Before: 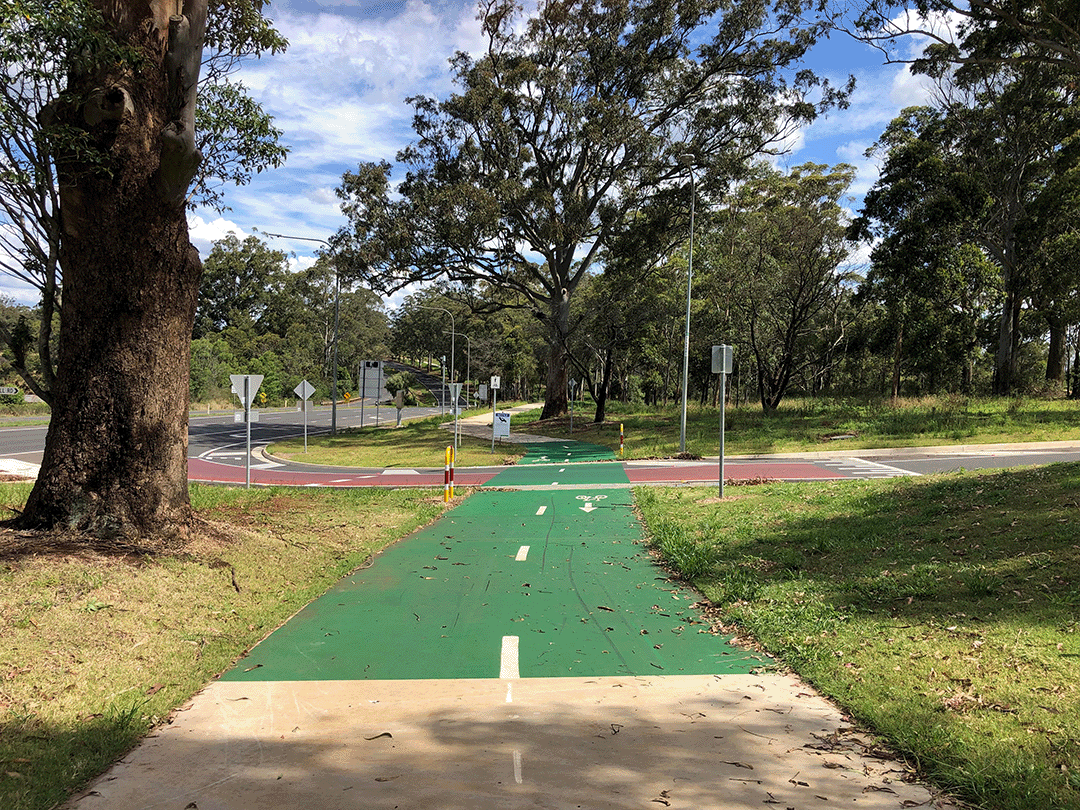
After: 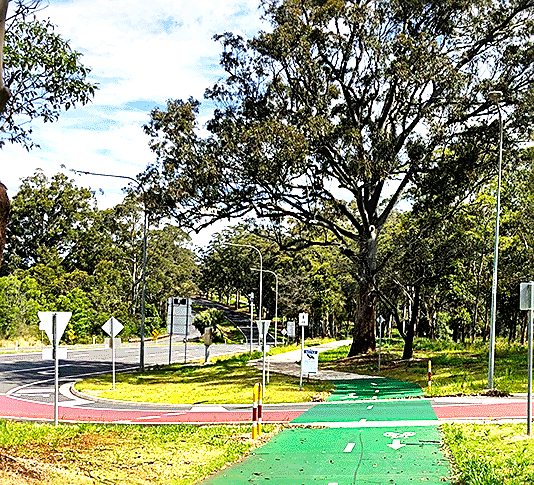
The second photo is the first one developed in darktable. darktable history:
crop: left 17.796%, top 7.899%, right 32.696%, bottom 32.147%
sharpen: on, module defaults
local contrast: mode bilateral grid, contrast 45, coarseness 69, detail 213%, midtone range 0.2
base curve: curves: ch0 [(0, 0) (0.026, 0.03) (0.109, 0.232) (0.351, 0.748) (0.669, 0.968) (1, 1)], preserve colors none
color balance rgb: perceptual saturation grading › global saturation 30.599%
